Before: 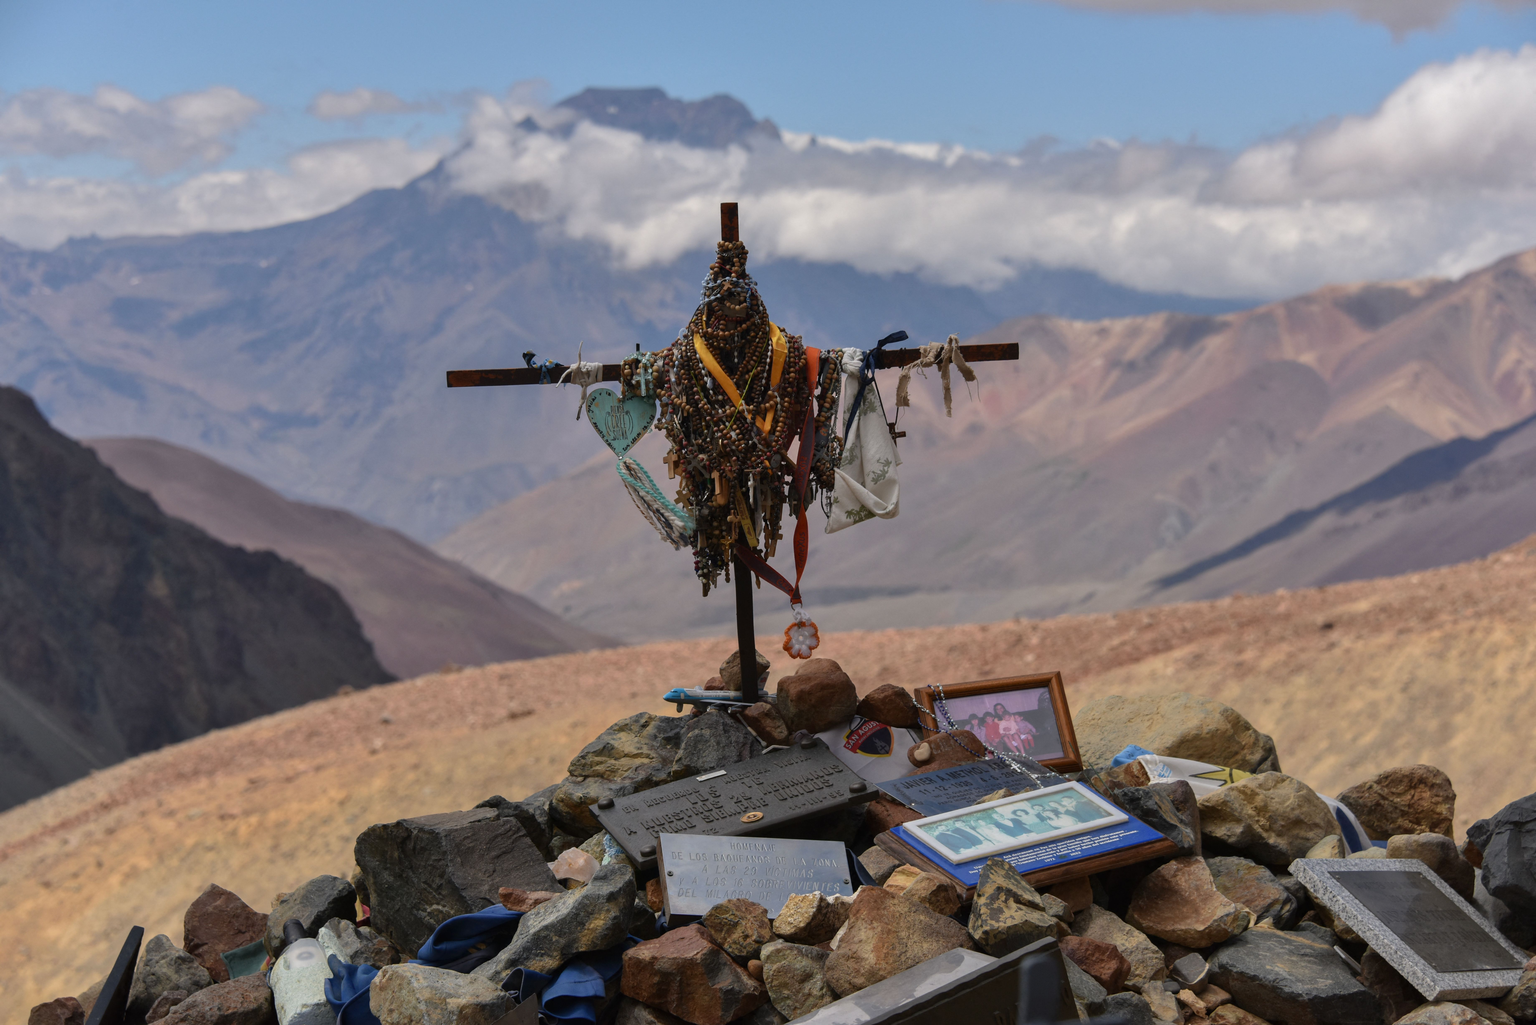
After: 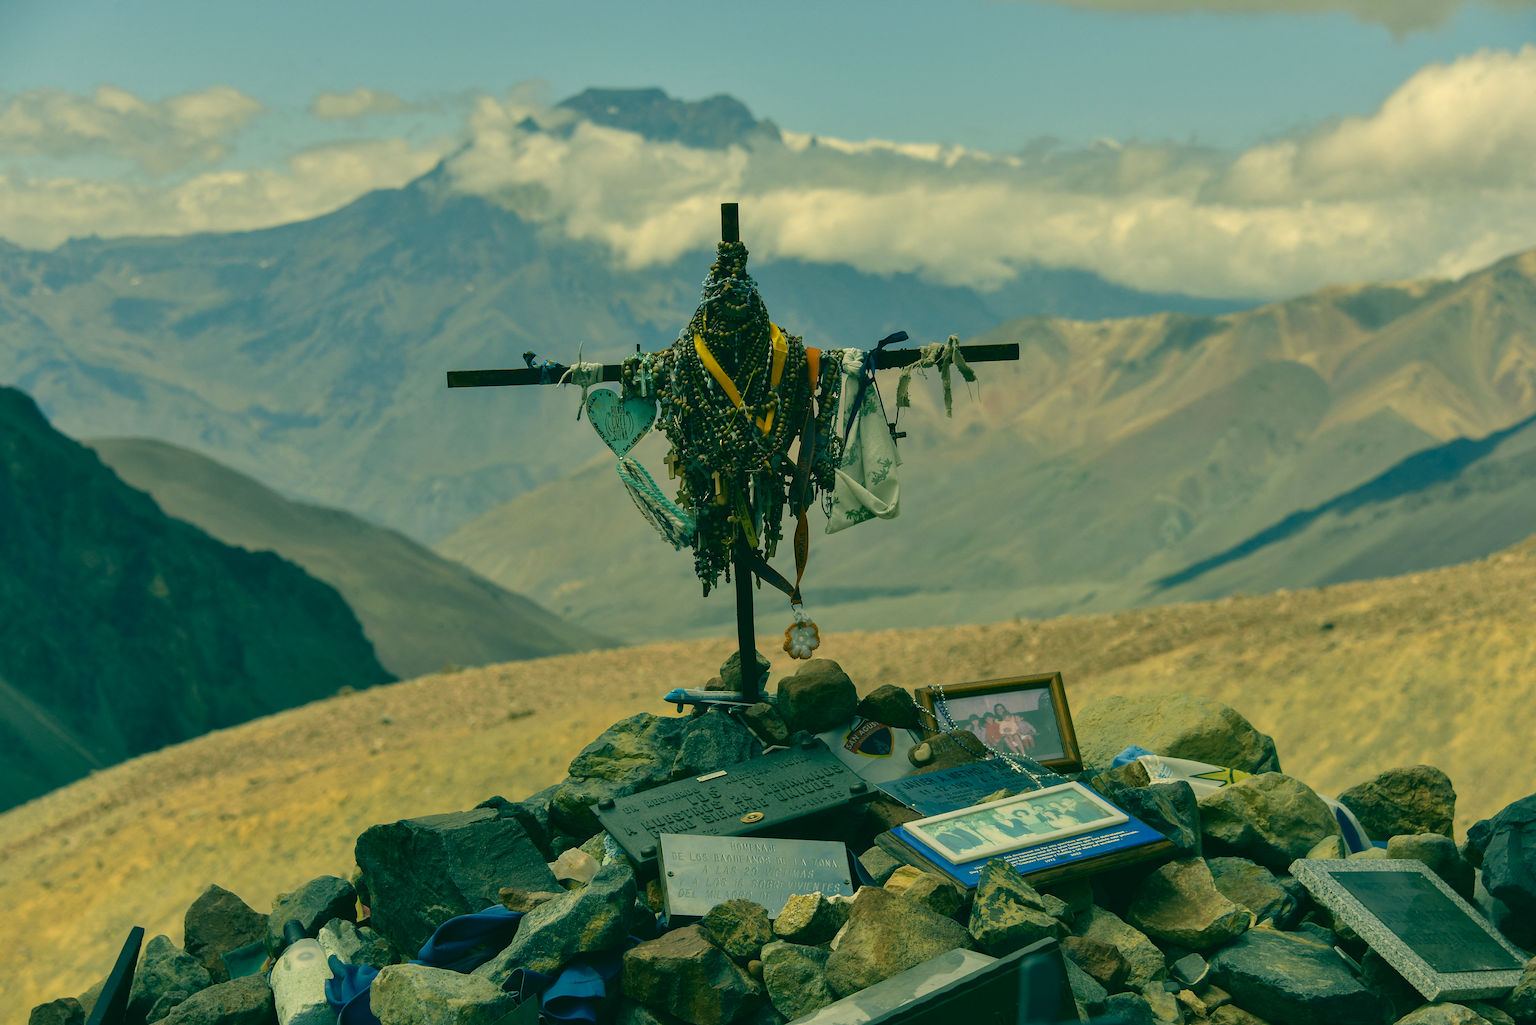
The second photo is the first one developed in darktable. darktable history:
color correction: highlights a* 1.76, highlights b* 34.2, shadows a* -36.75, shadows b* -5.79
sharpen: on, module defaults
